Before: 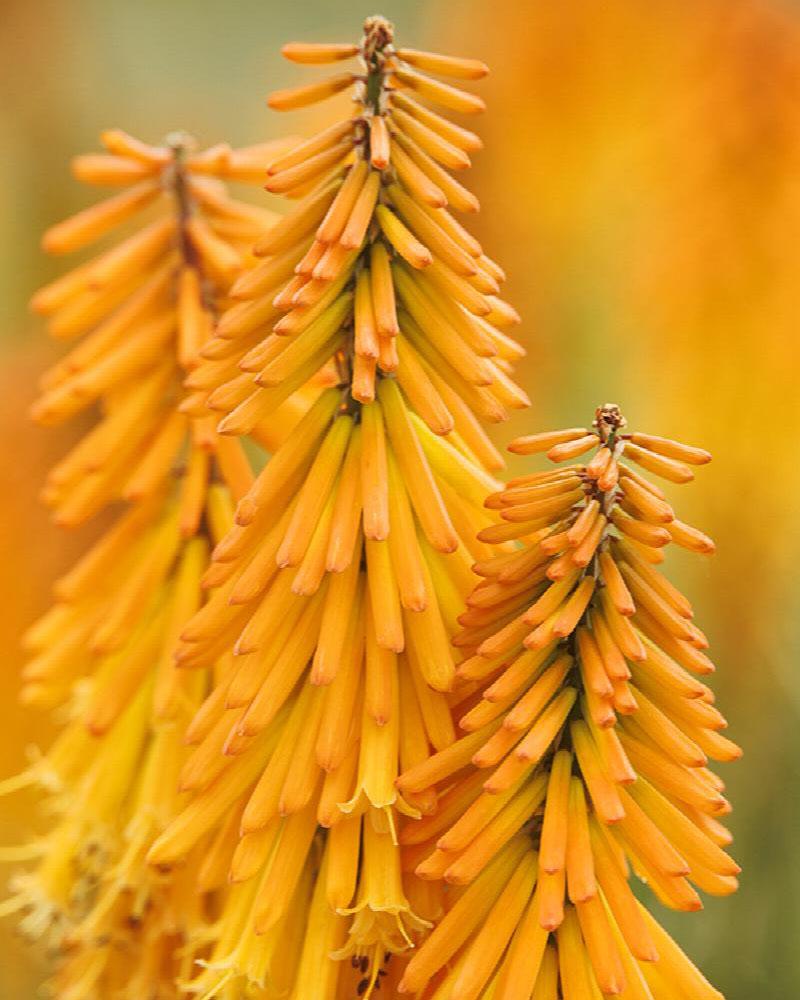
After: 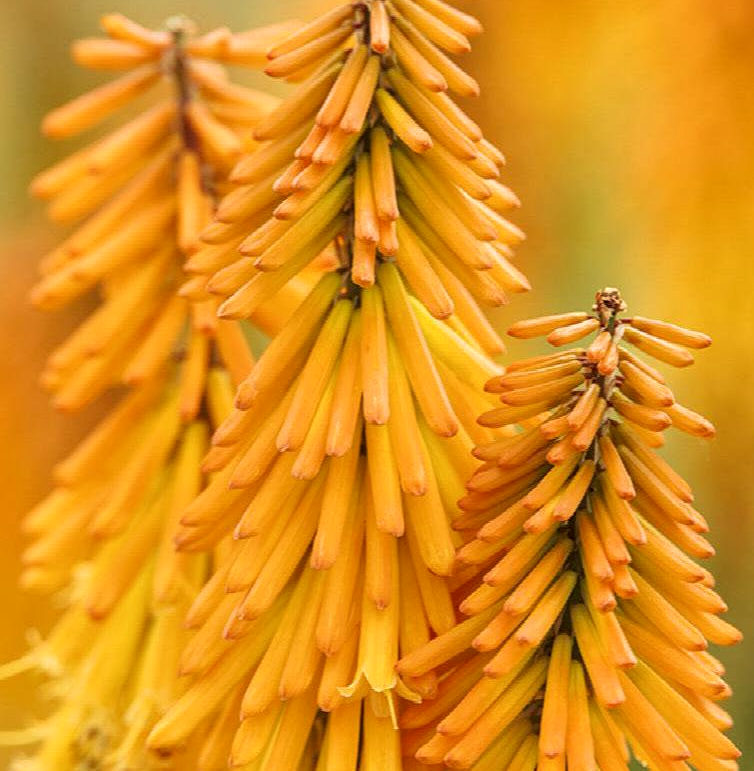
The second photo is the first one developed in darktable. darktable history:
crop and rotate: angle 0.03°, top 11.643%, right 5.651%, bottom 11.189%
velvia: strength 30%
local contrast: on, module defaults
